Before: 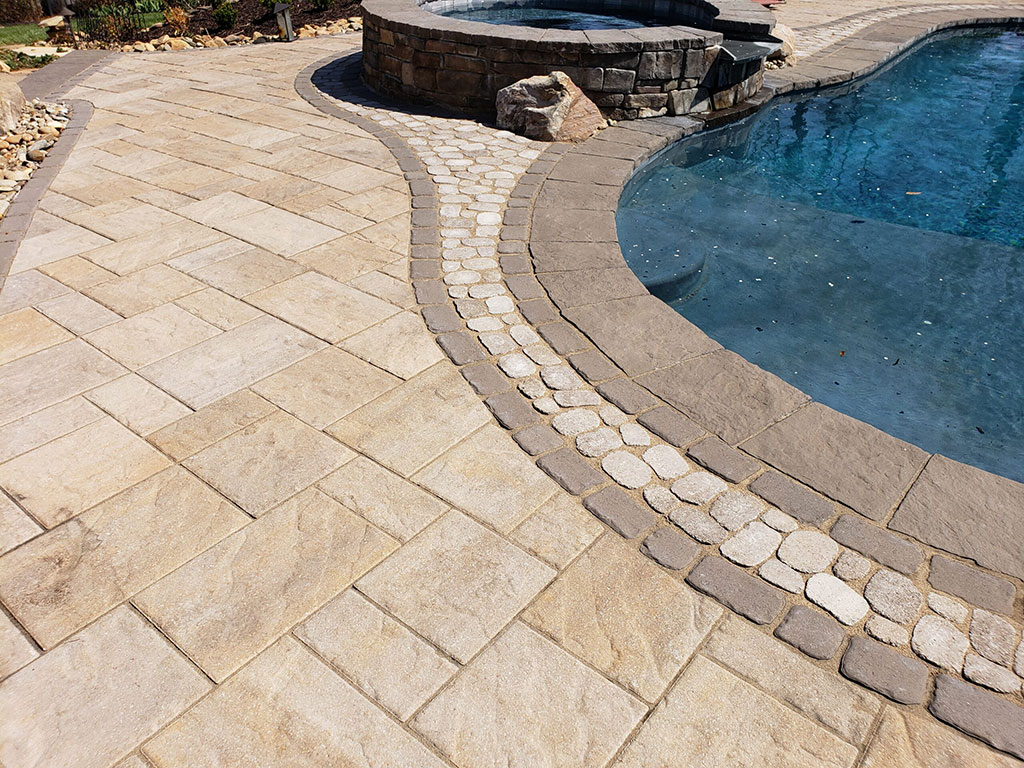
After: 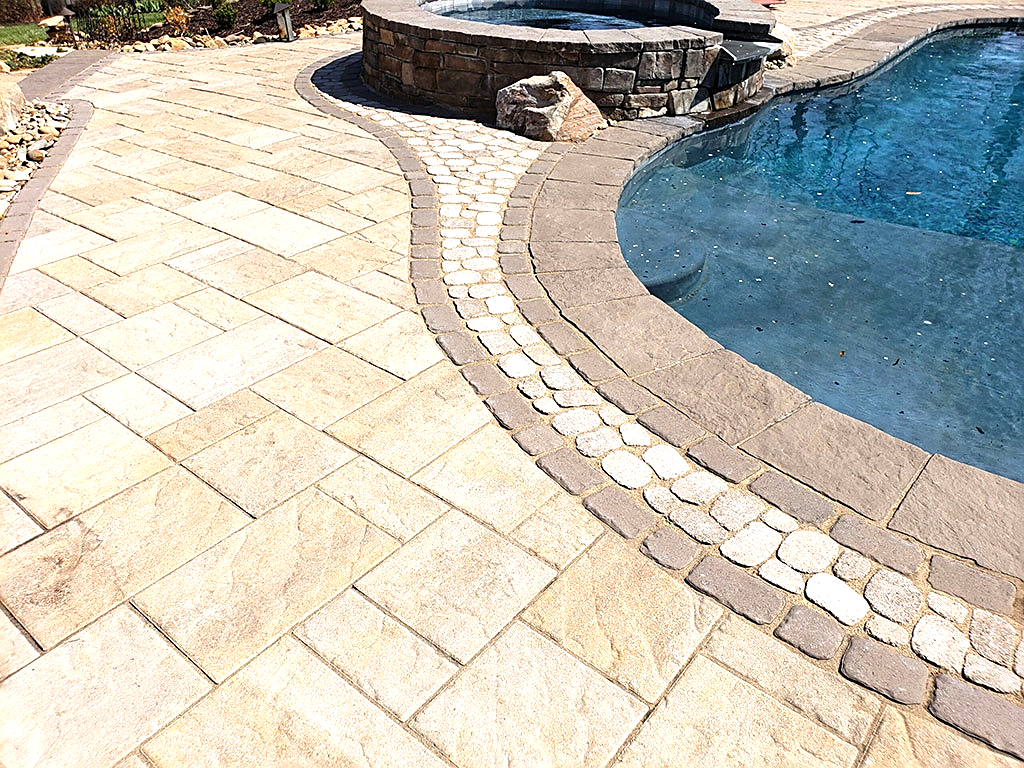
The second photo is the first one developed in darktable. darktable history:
sharpen: on, module defaults
exposure: black level correction 0, exposure 0.693 EV, compensate exposure bias true, compensate highlight preservation false
